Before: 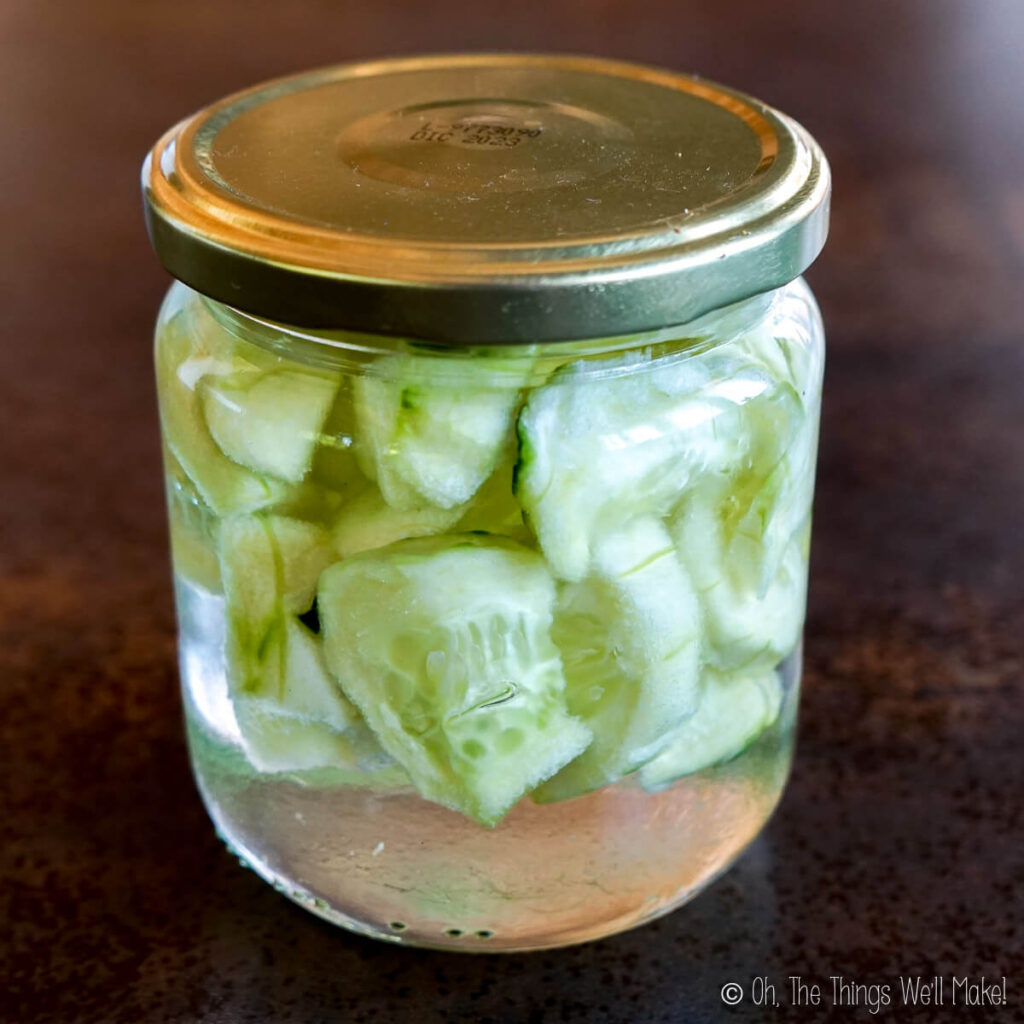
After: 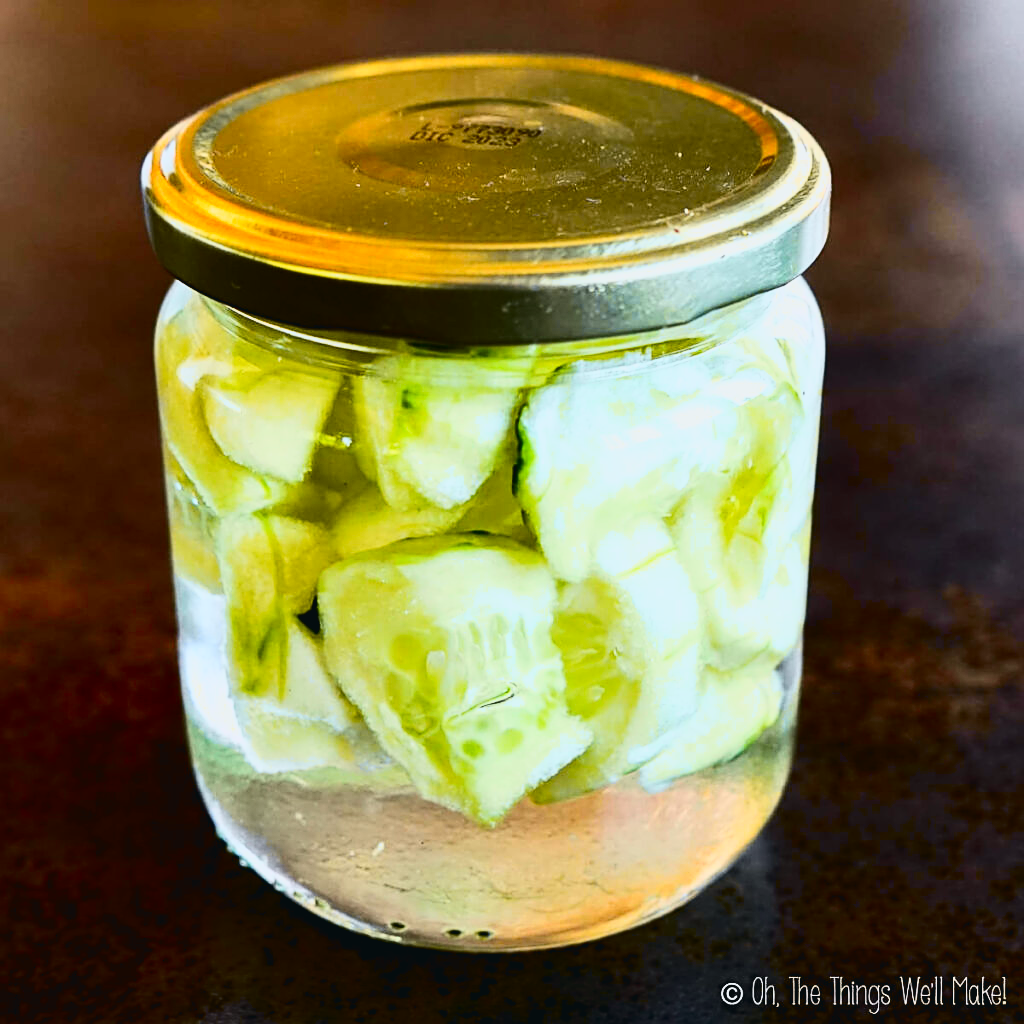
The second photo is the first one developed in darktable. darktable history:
tone curve: curves: ch0 [(0, 0.029) (0.087, 0.084) (0.227, 0.239) (0.46, 0.576) (0.657, 0.796) (0.861, 0.932) (0.997, 0.951)]; ch1 [(0, 0) (0.353, 0.344) (0.45, 0.46) (0.502, 0.494) (0.534, 0.523) (0.573, 0.576) (0.602, 0.631) (0.647, 0.669) (1, 1)]; ch2 [(0, 0) (0.333, 0.346) (0.385, 0.395) (0.44, 0.466) (0.5, 0.493) (0.521, 0.56) (0.553, 0.579) (0.573, 0.599) (0.667, 0.777) (1, 1)], color space Lab, independent channels, preserve colors none
base curve: curves: ch0 [(0, 0) (0.472, 0.508) (1, 1)]
exposure: black level correction 0.002, exposure -0.1 EV, compensate highlight preservation false
contrast brightness saturation: contrast 0.15, brightness -0.01, saturation 0.1
sharpen: on, module defaults
